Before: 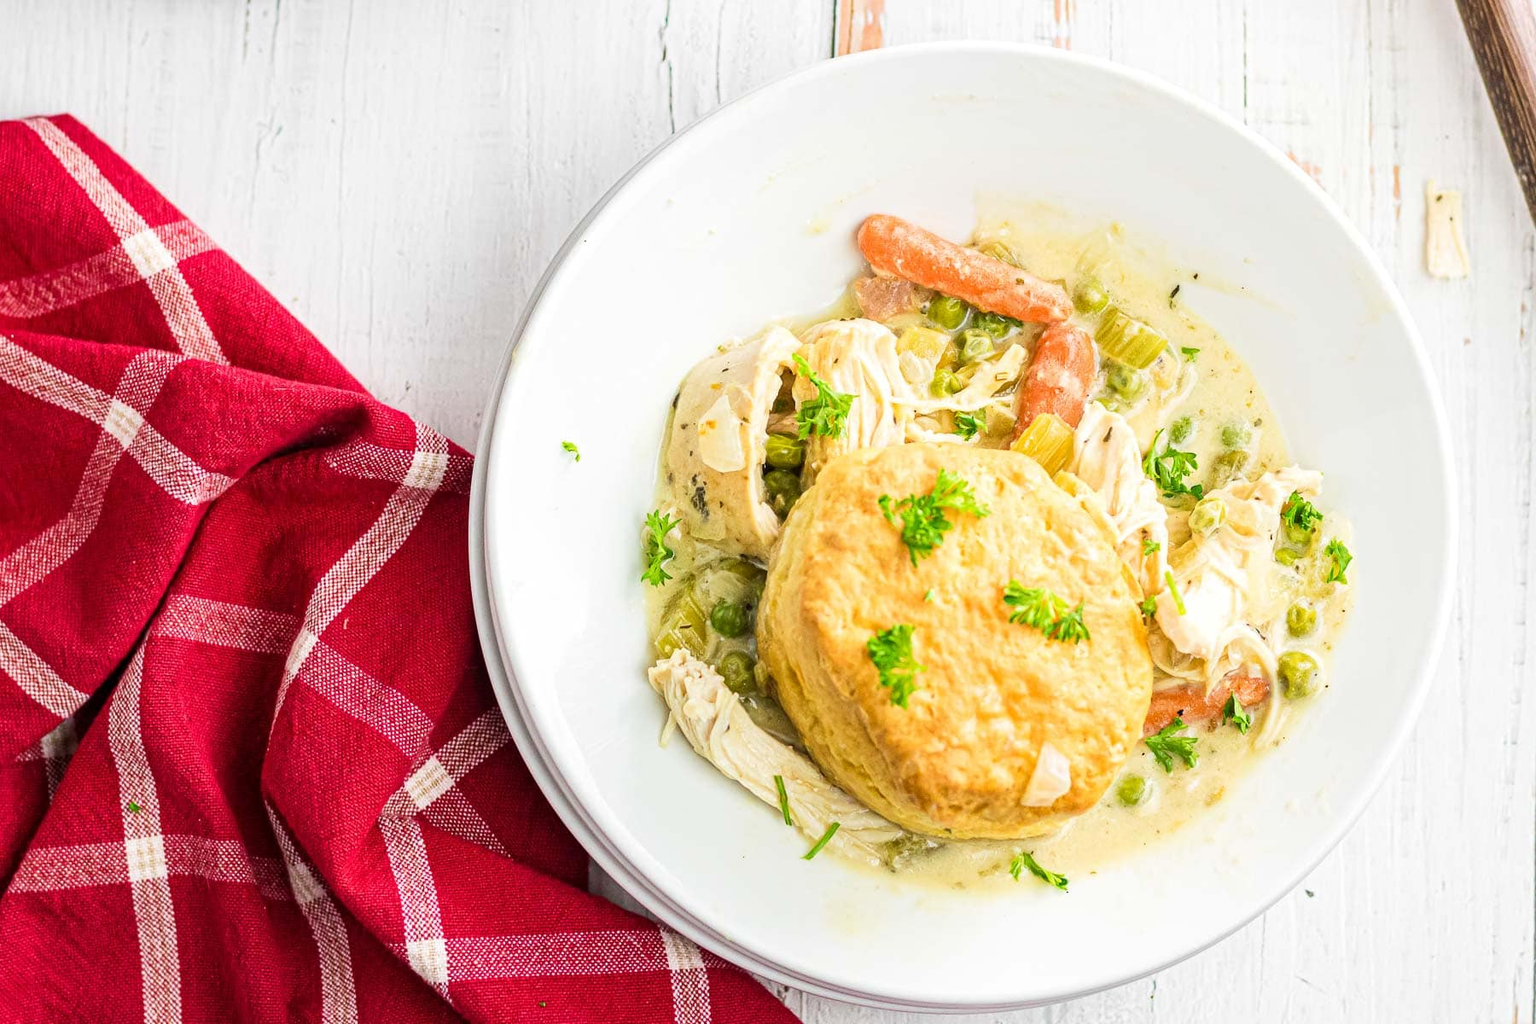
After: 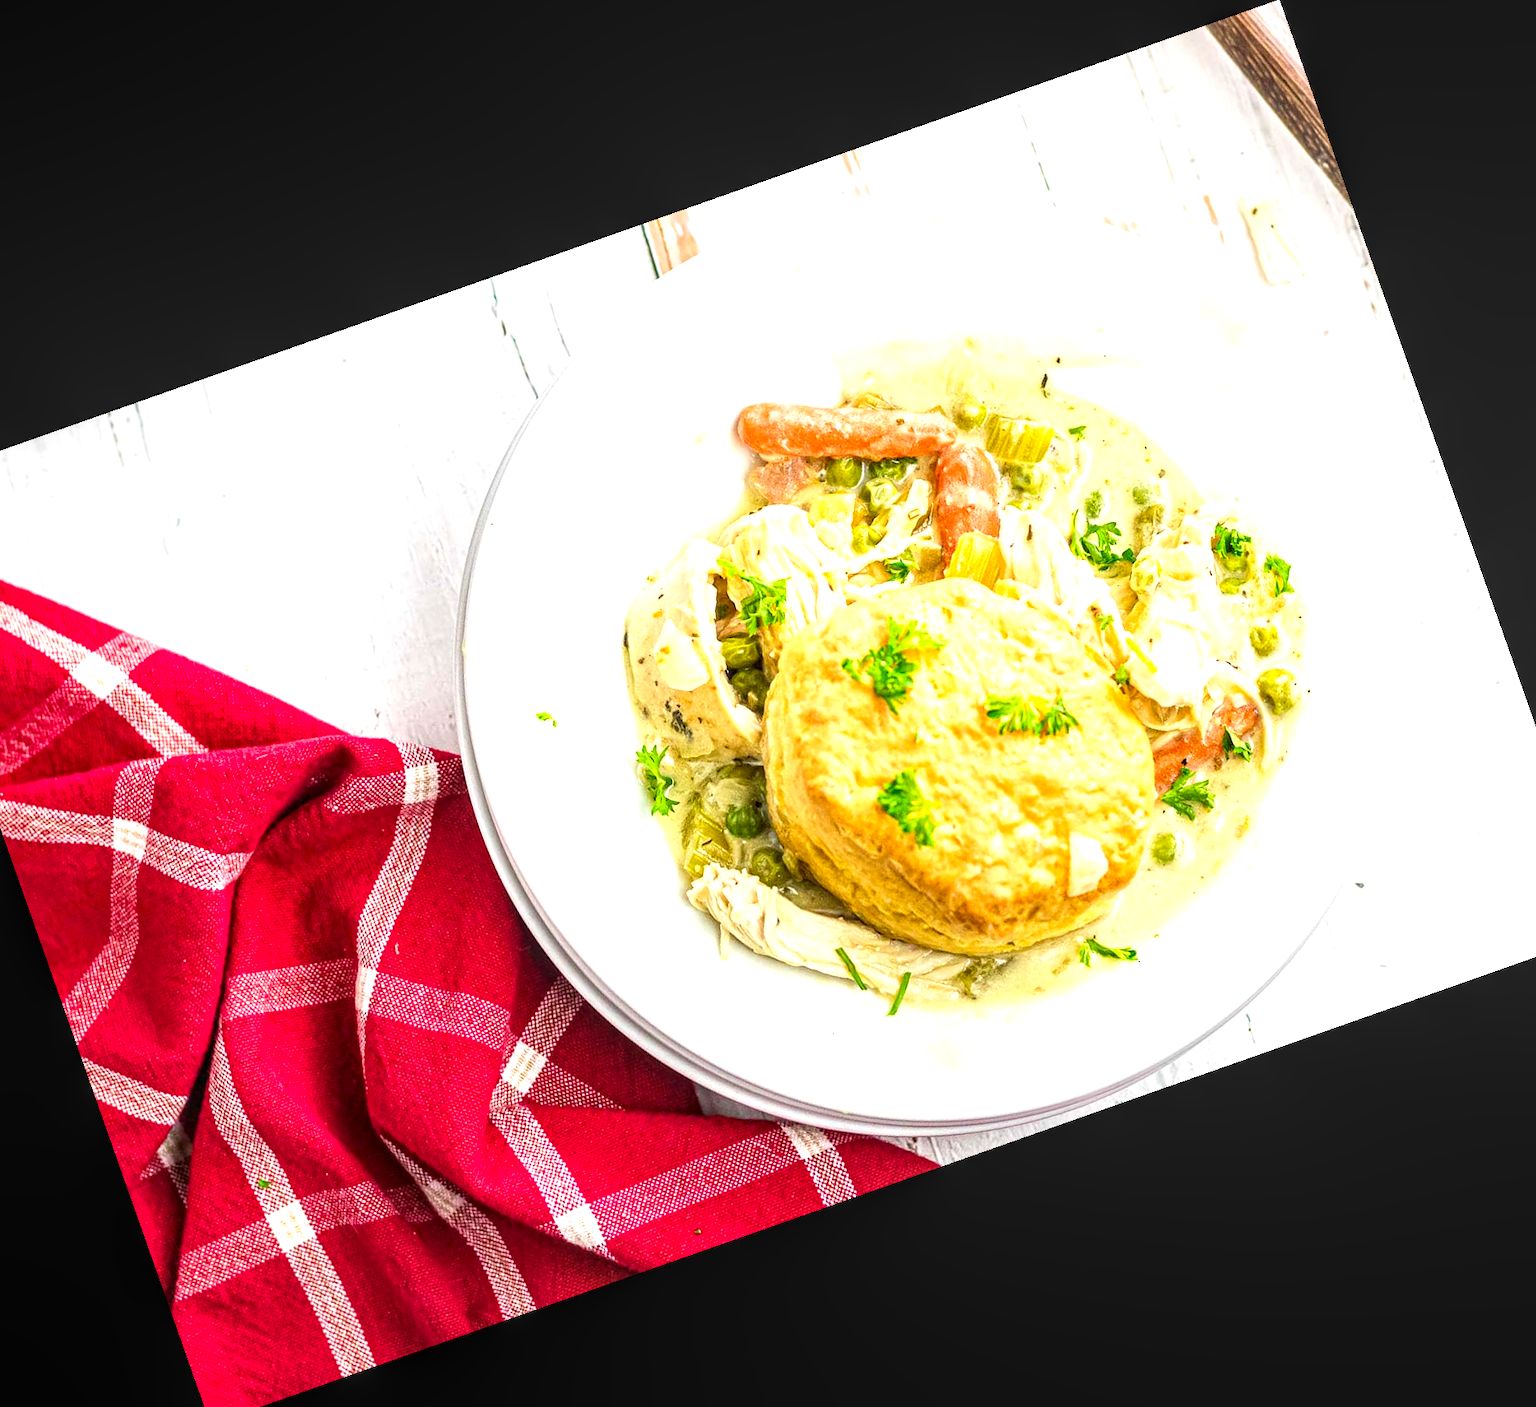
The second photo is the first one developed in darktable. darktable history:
color correction: saturation 1.1
exposure: black level correction 0, exposure 0.7 EV, compensate exposure bias true, compensate highlight preservation false
crop and rotate: angle 19.43°, left 6.812%, right 4.125%, bottom 1.087%
local contrast: on, module defaults
